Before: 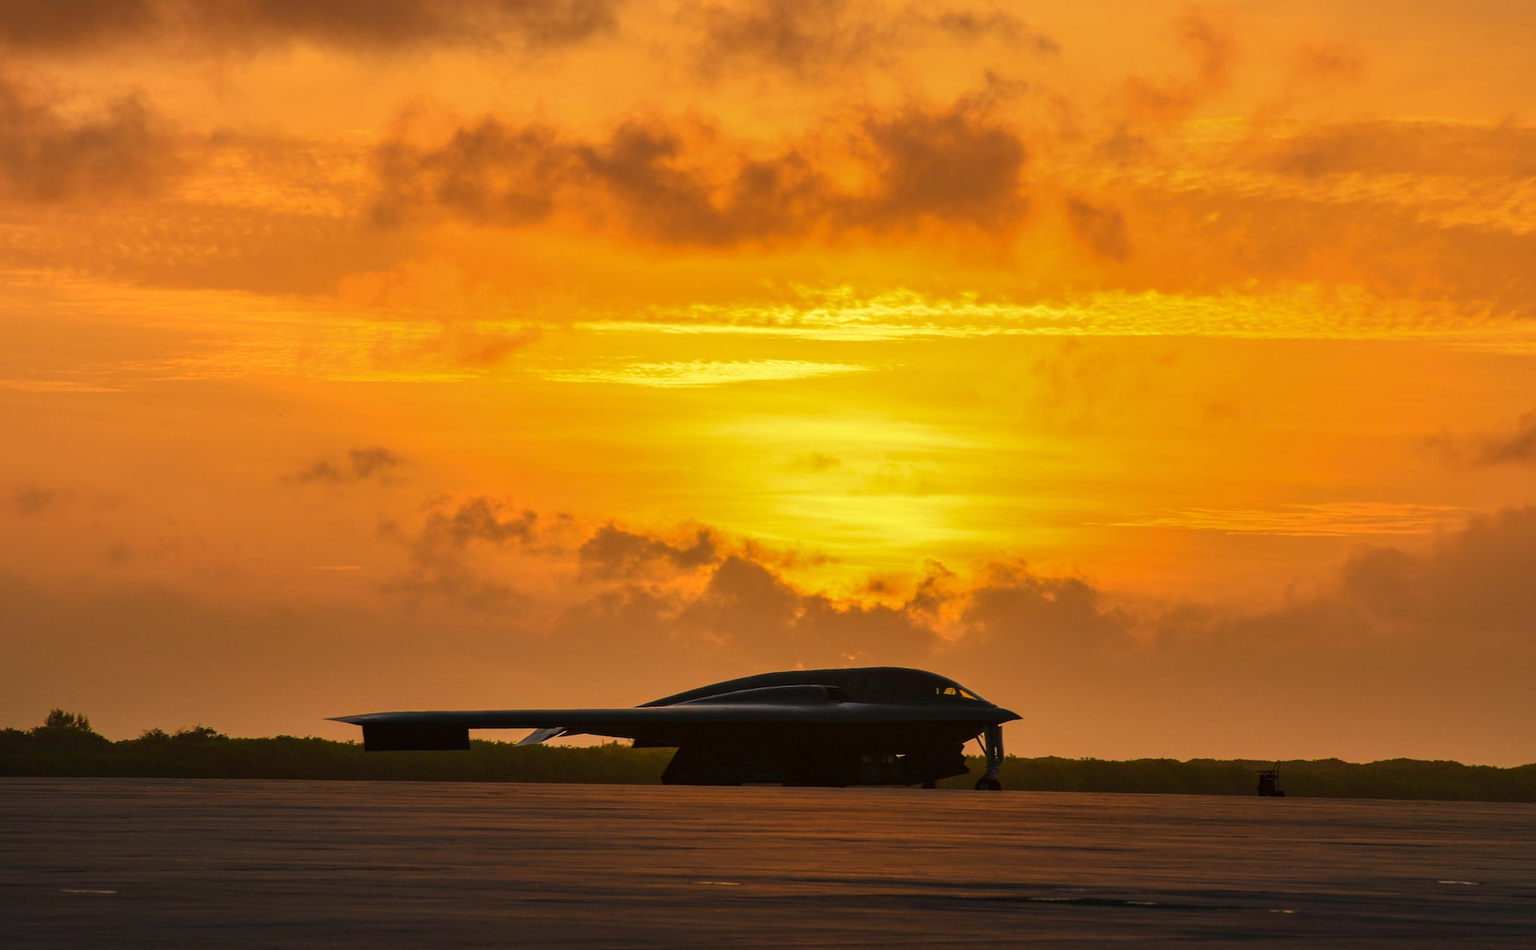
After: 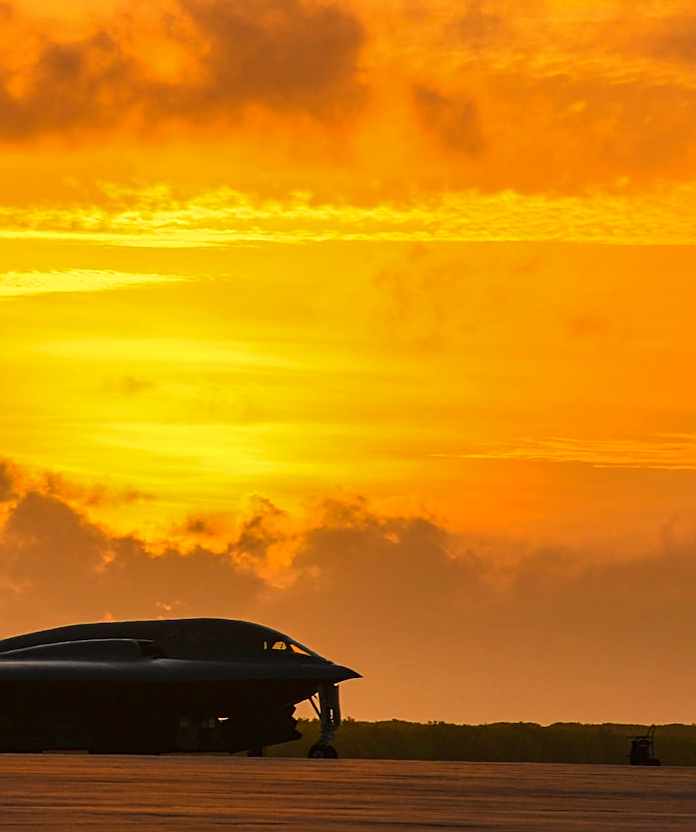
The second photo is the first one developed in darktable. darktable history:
crop: left 45.891%, top 12.979%, right 14.224%, bottom 9.899%
contrast brightness saturation: contrast 0.104, brightness 0.037, saturation 0.088
sharpen: on, module defaults
